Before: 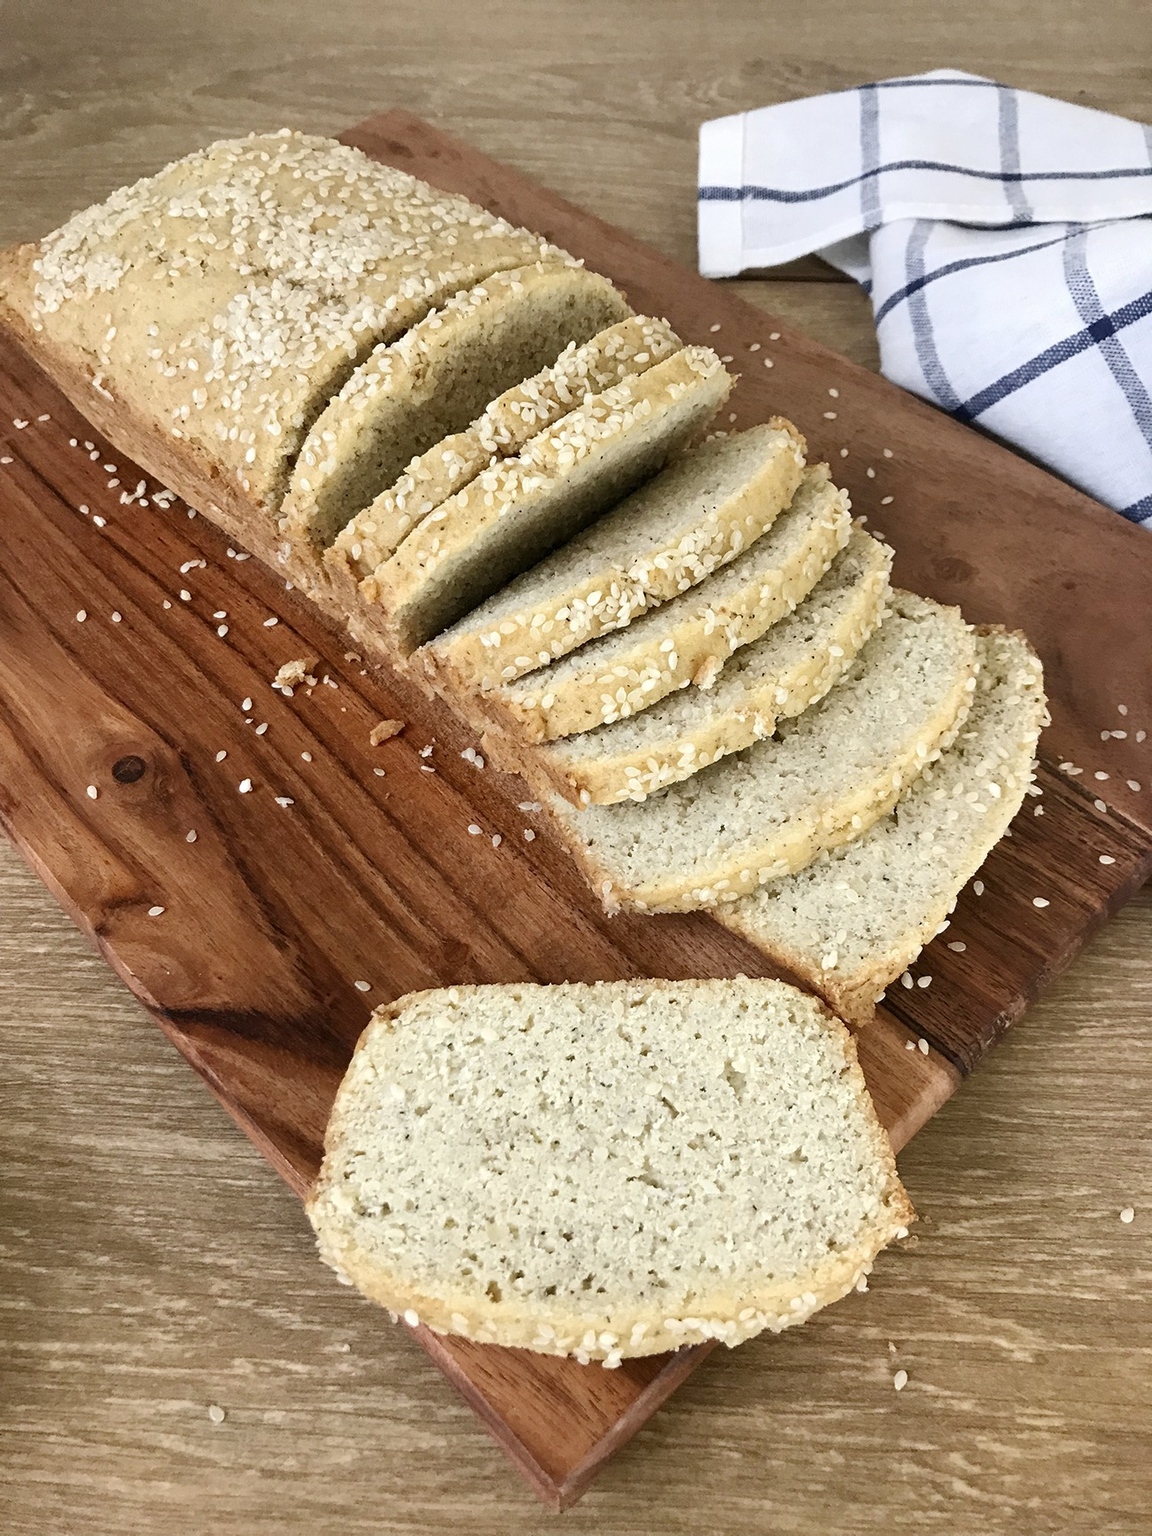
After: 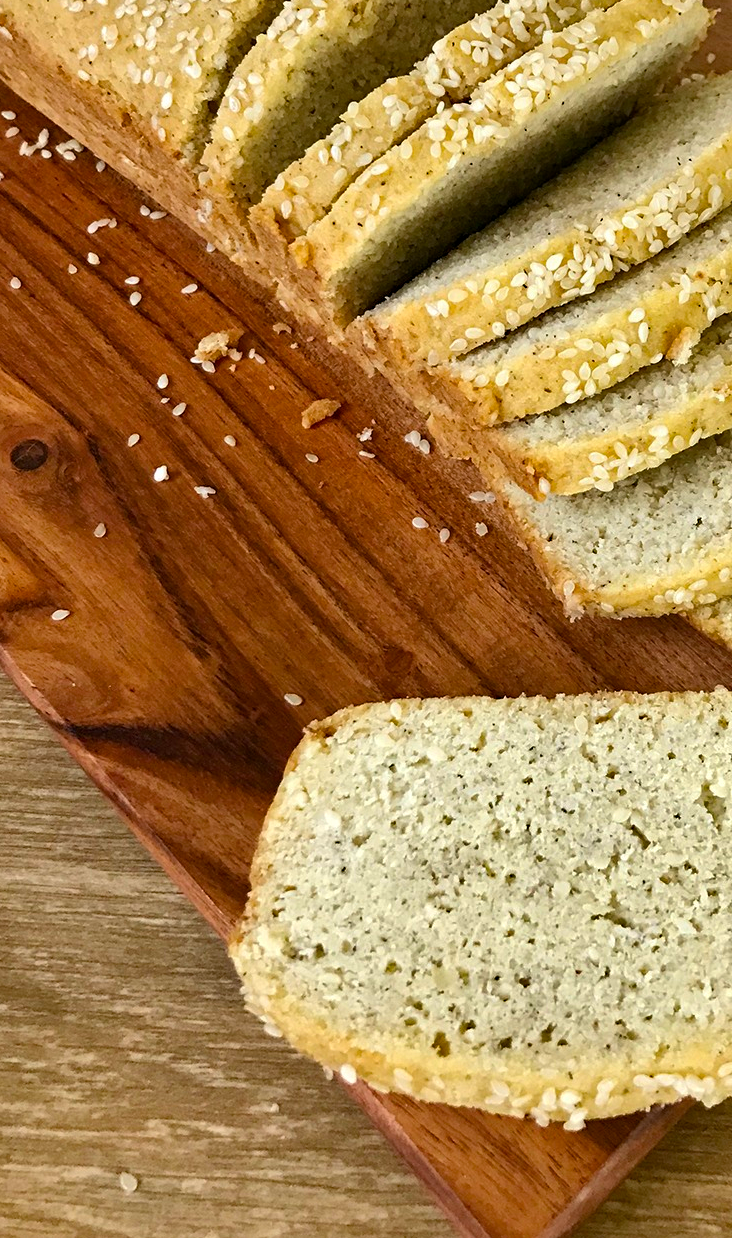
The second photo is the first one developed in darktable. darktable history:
color balance rgb: global vibrance 42.74%
vibrance: on, module defaults
haze removal: compatibility mode true, adaptive false
crop: left 8.966%, top 23.852%, right 34.699%, bottom 4.703%
color correction: saturation 1.11
shadows and highlights: white point adjustment 0.05, highlights color adjustment 55.9%, soften with gaussian
